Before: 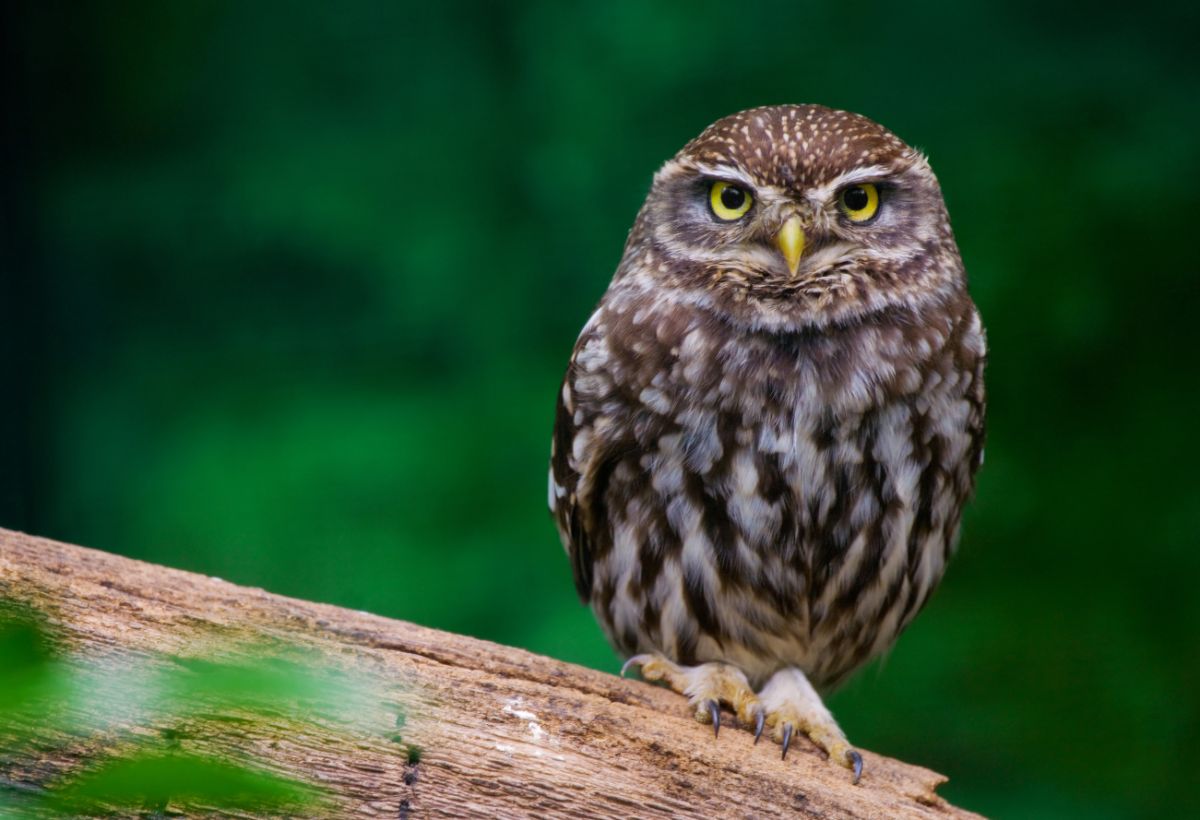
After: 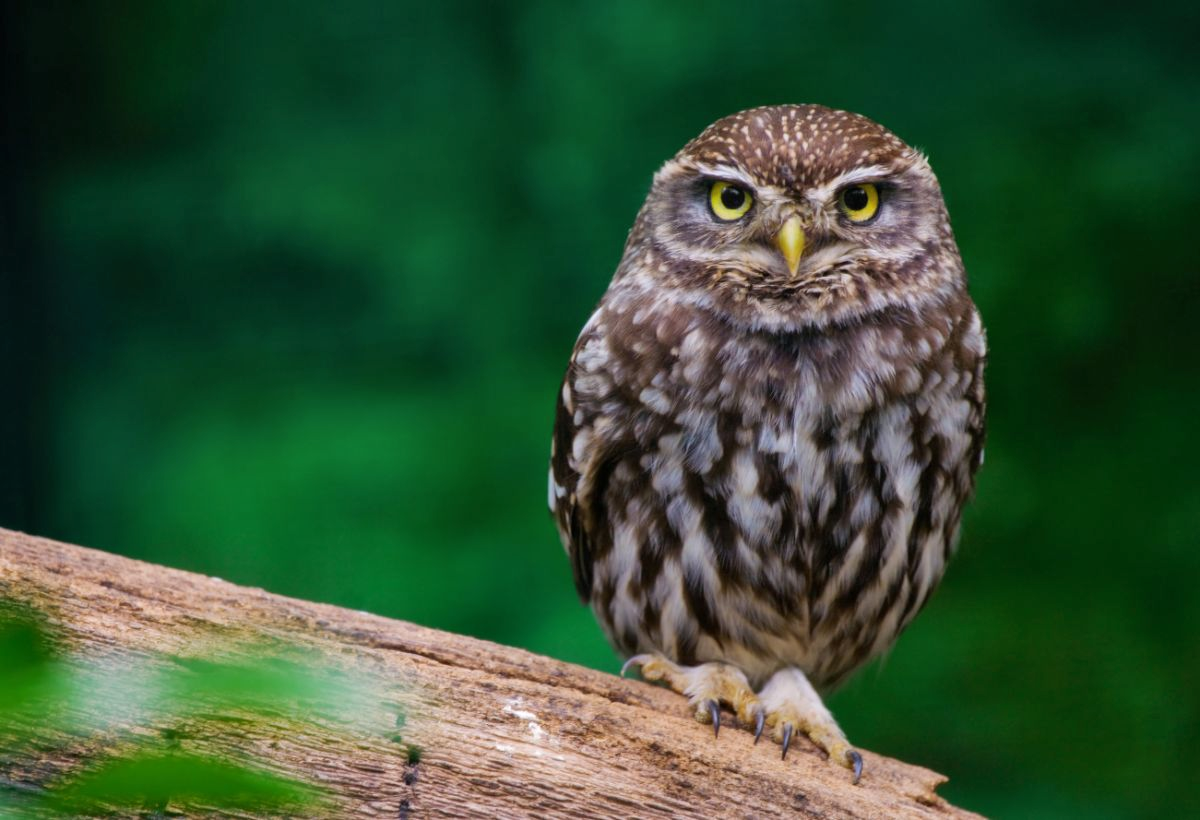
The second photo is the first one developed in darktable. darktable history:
shadows and highlights: shadows 34.83, highlights -34.95, soften with gaussian
